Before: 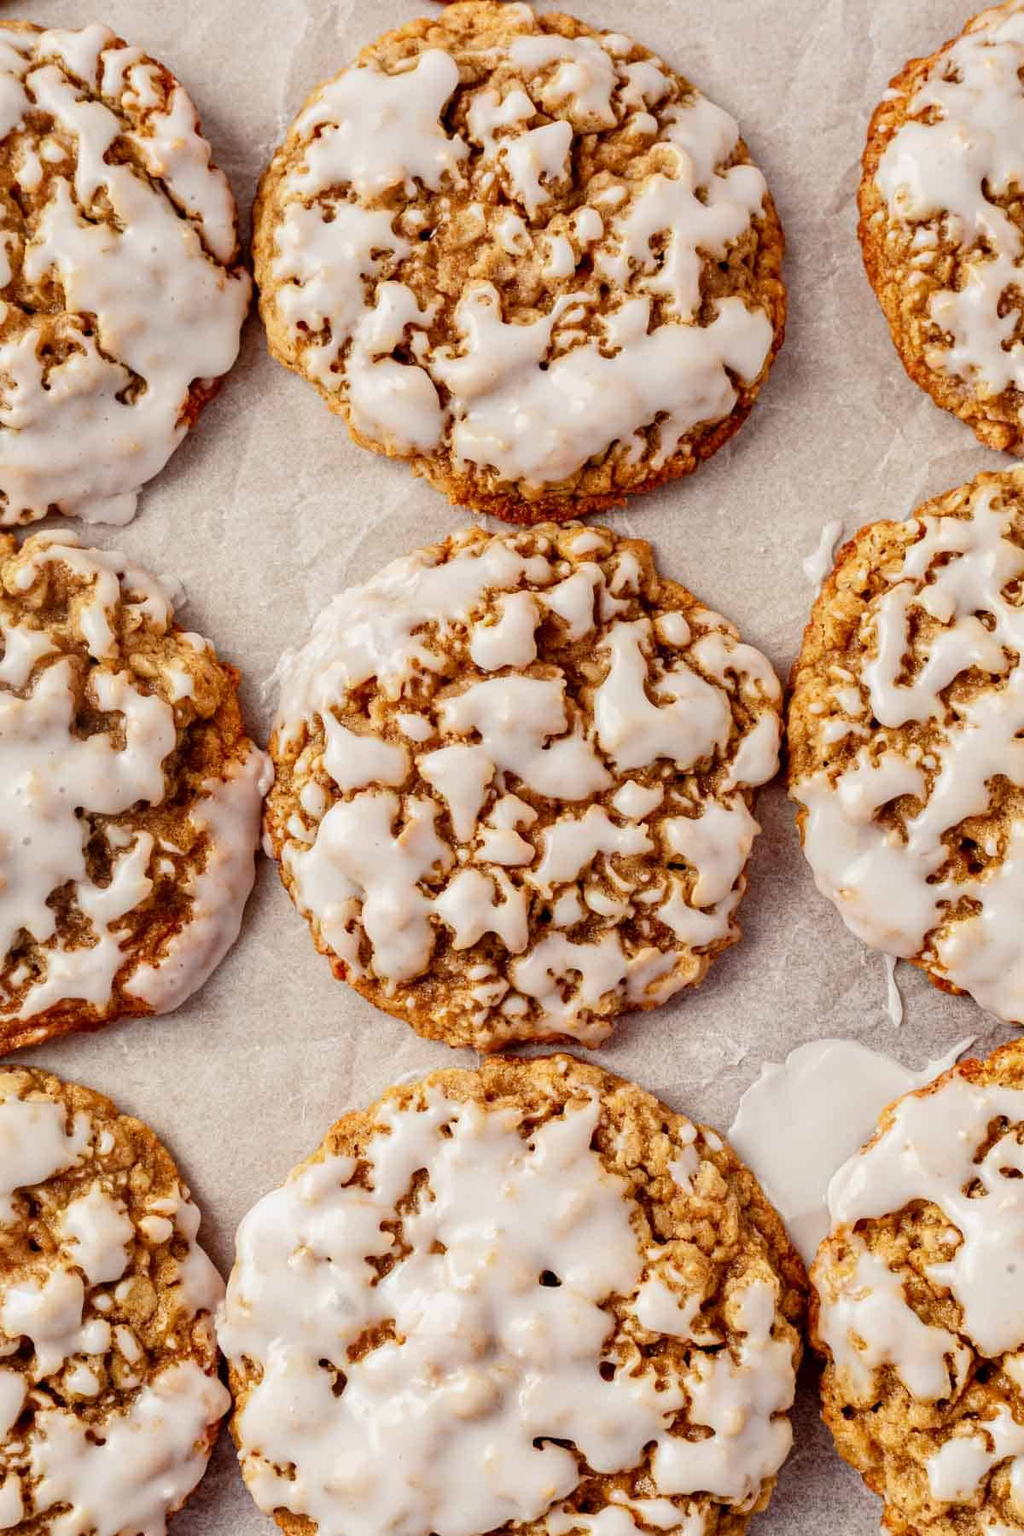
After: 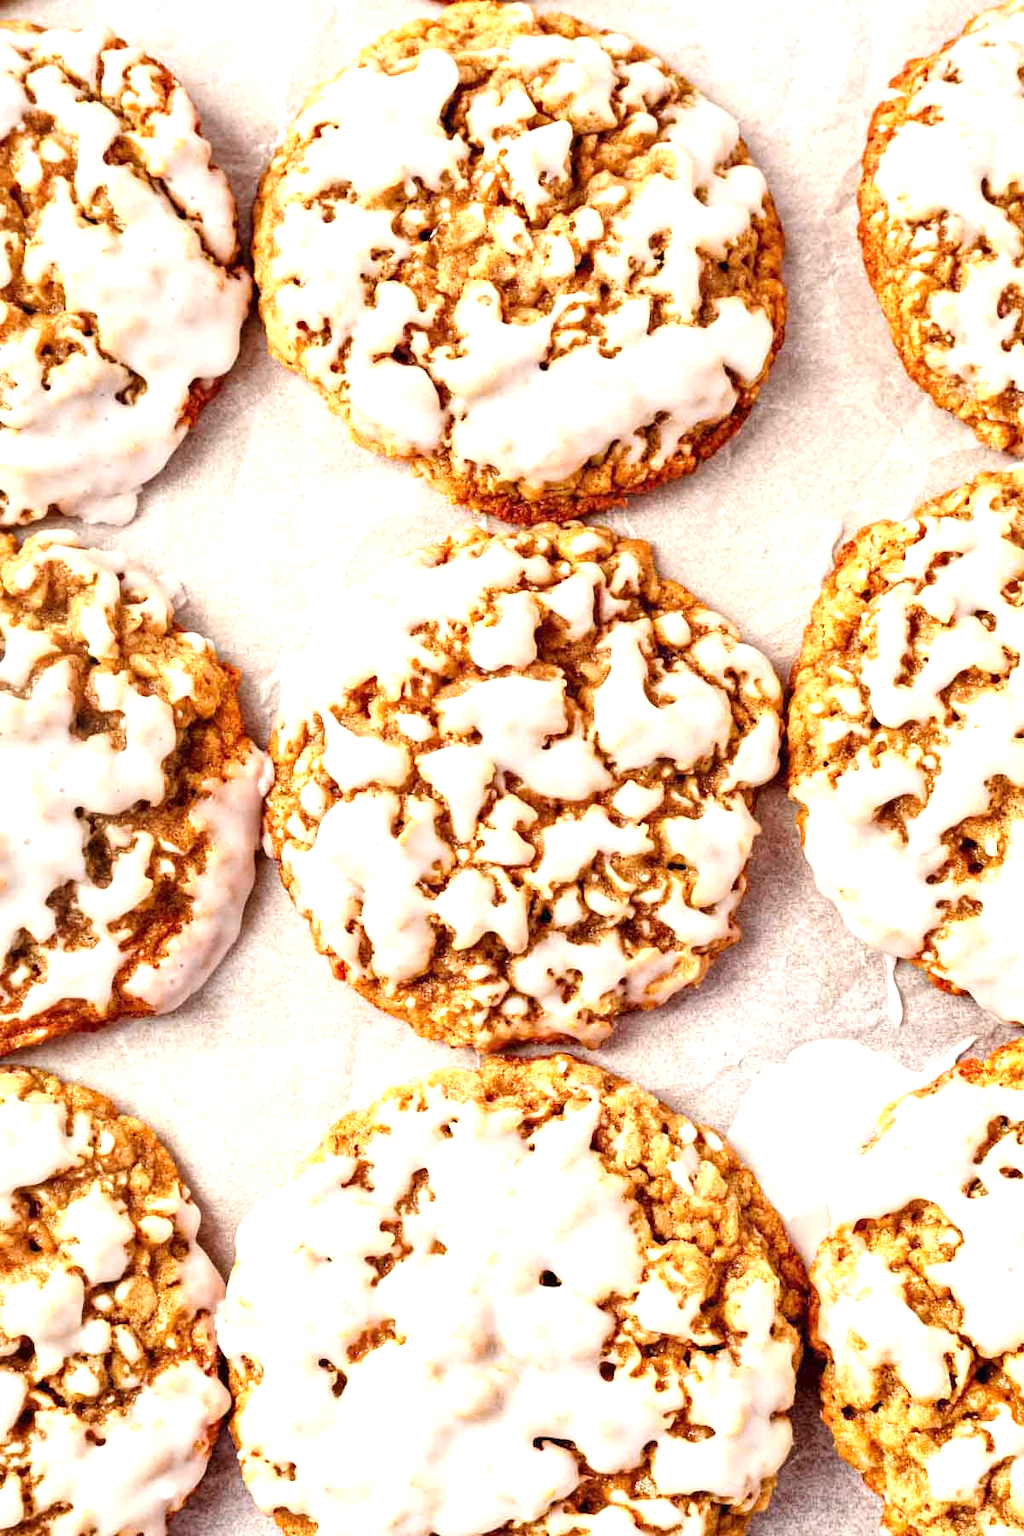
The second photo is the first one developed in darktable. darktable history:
exposure: exposure 1.071 EV, compensate highlight preservation false
